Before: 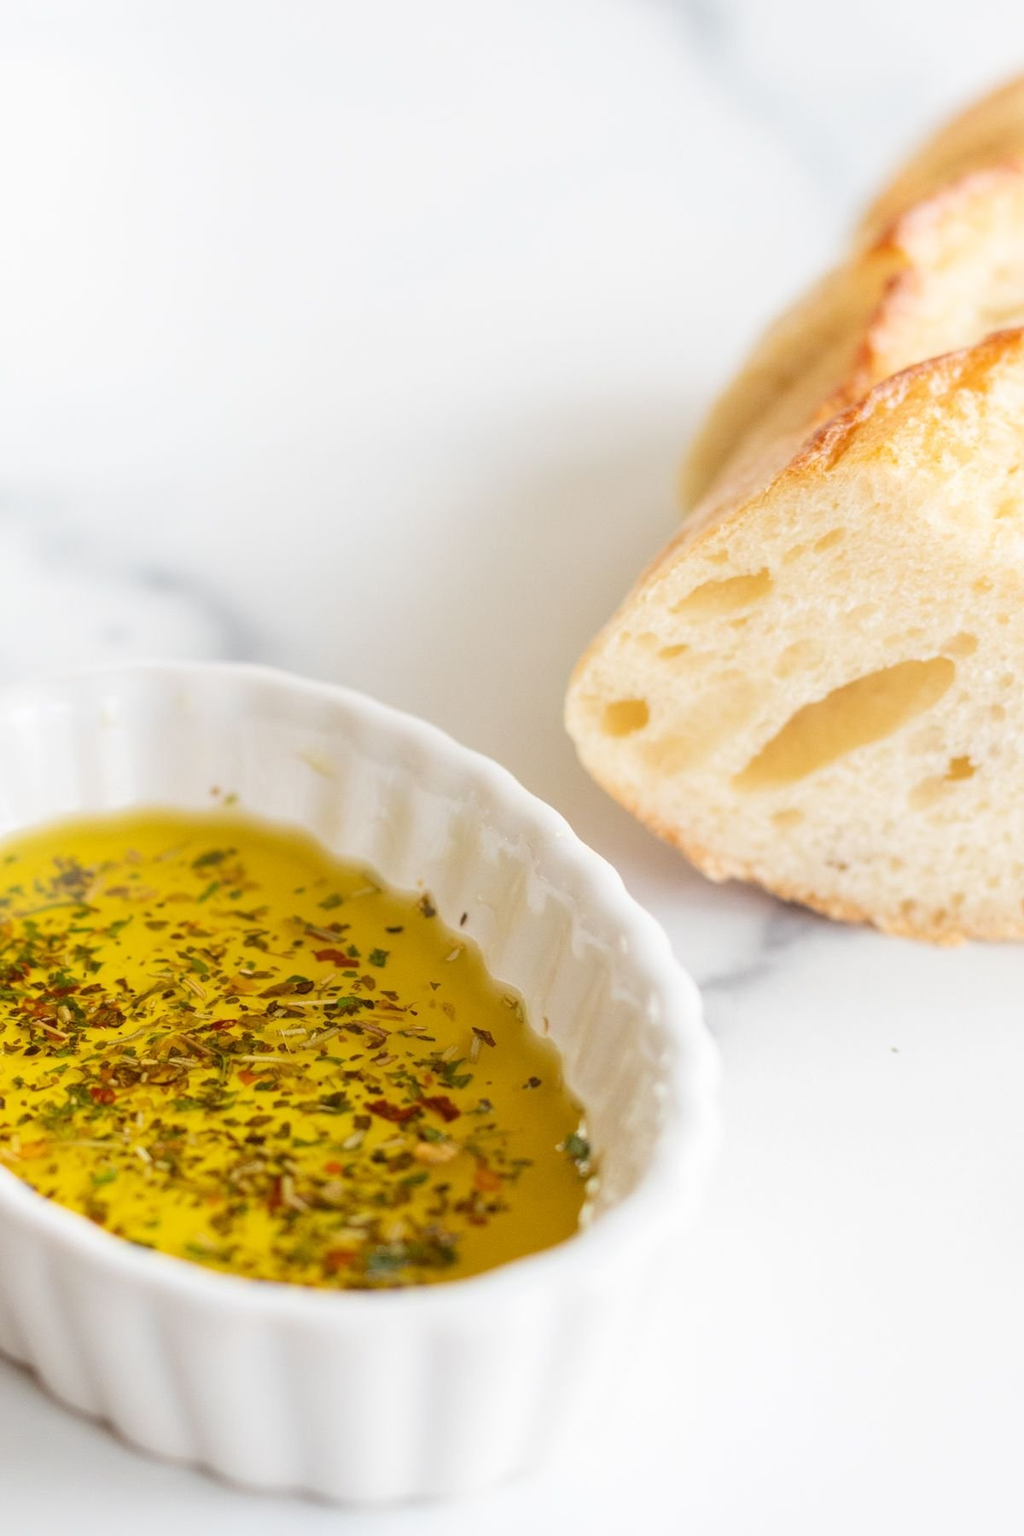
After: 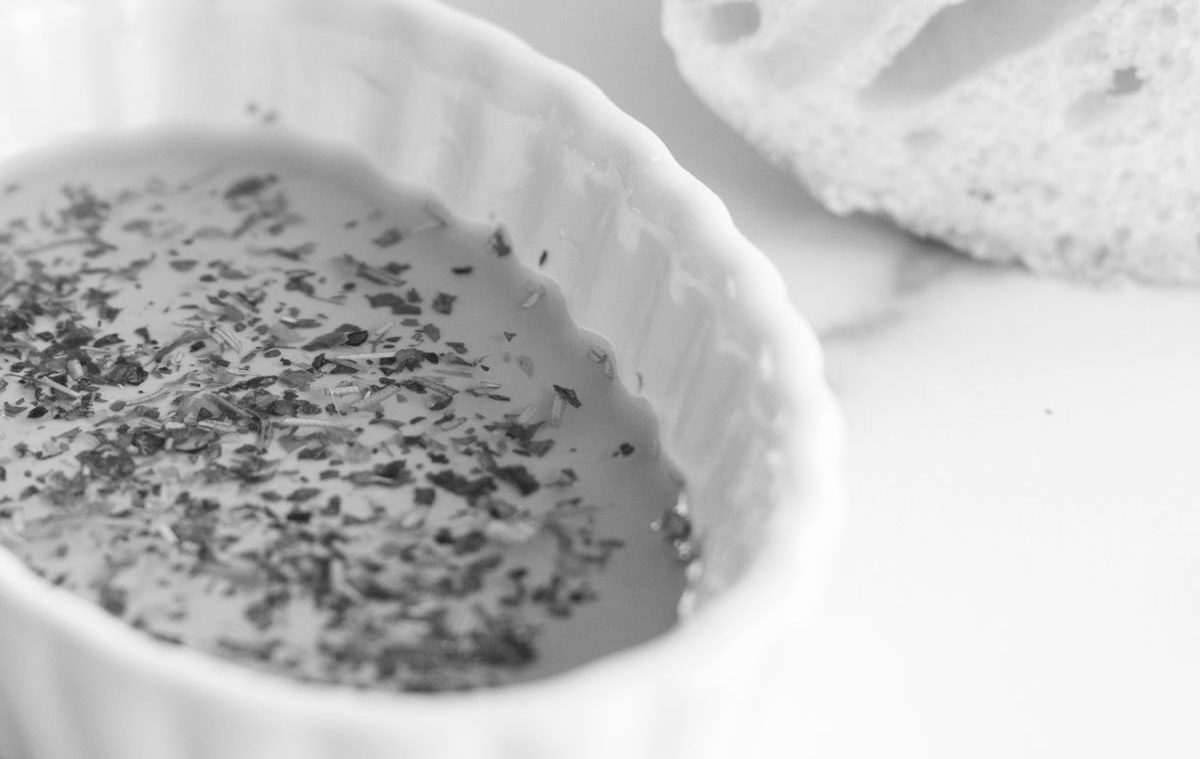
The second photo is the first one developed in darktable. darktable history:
monochrome: on, module defaults
crop: top 45.551%, bottom 12.262%
